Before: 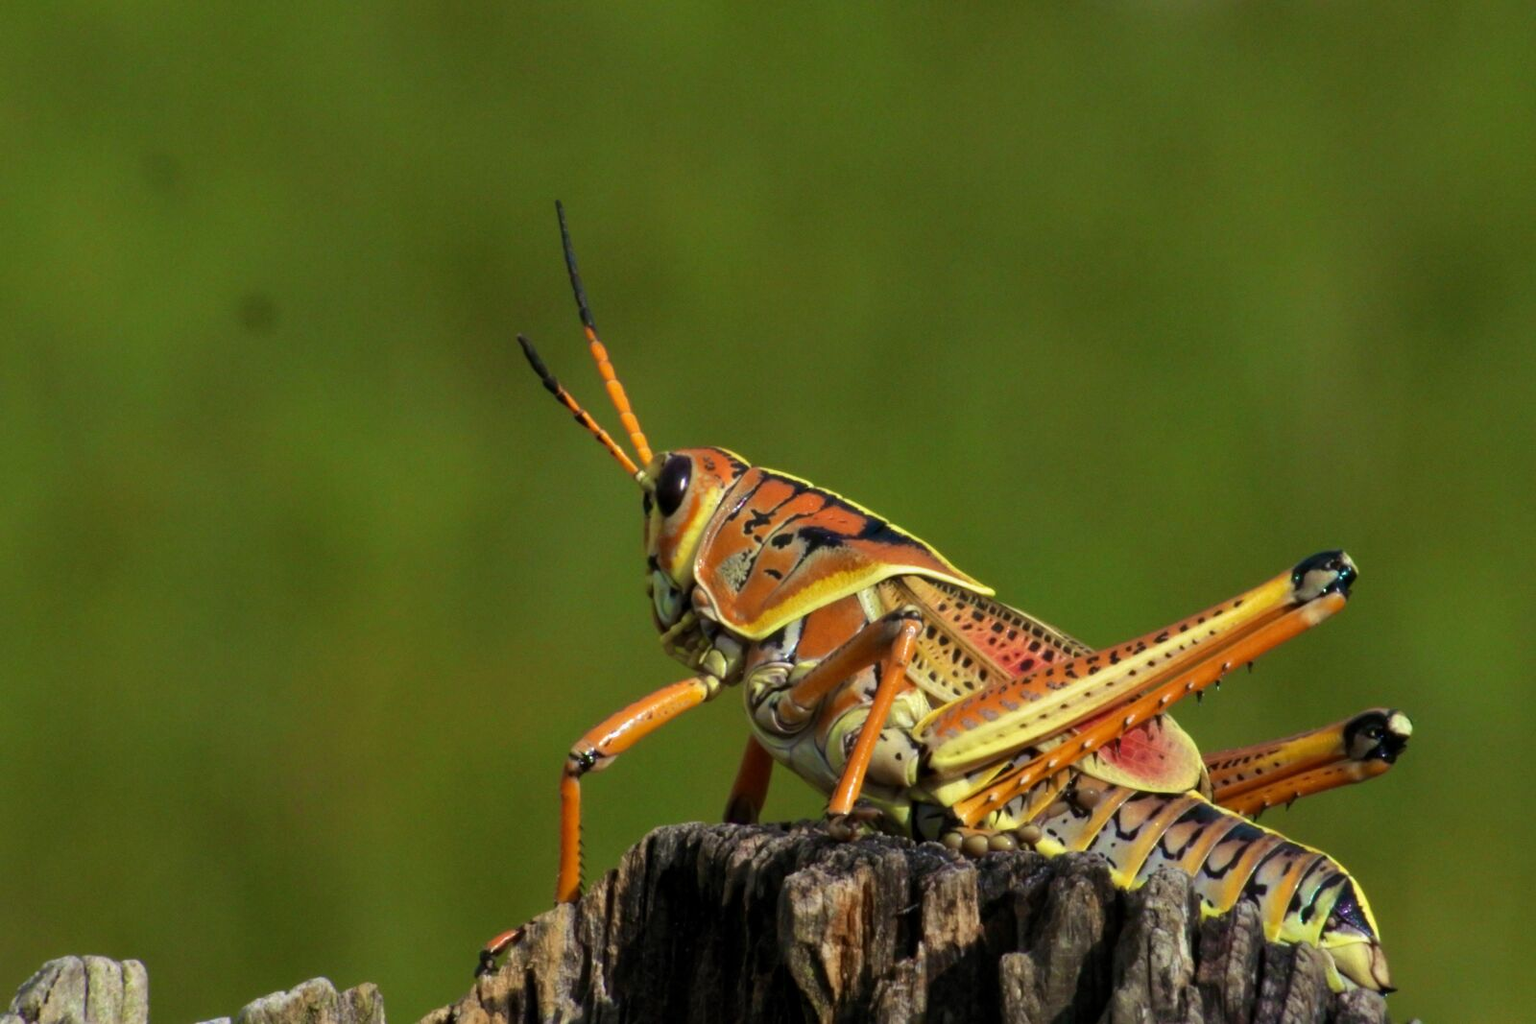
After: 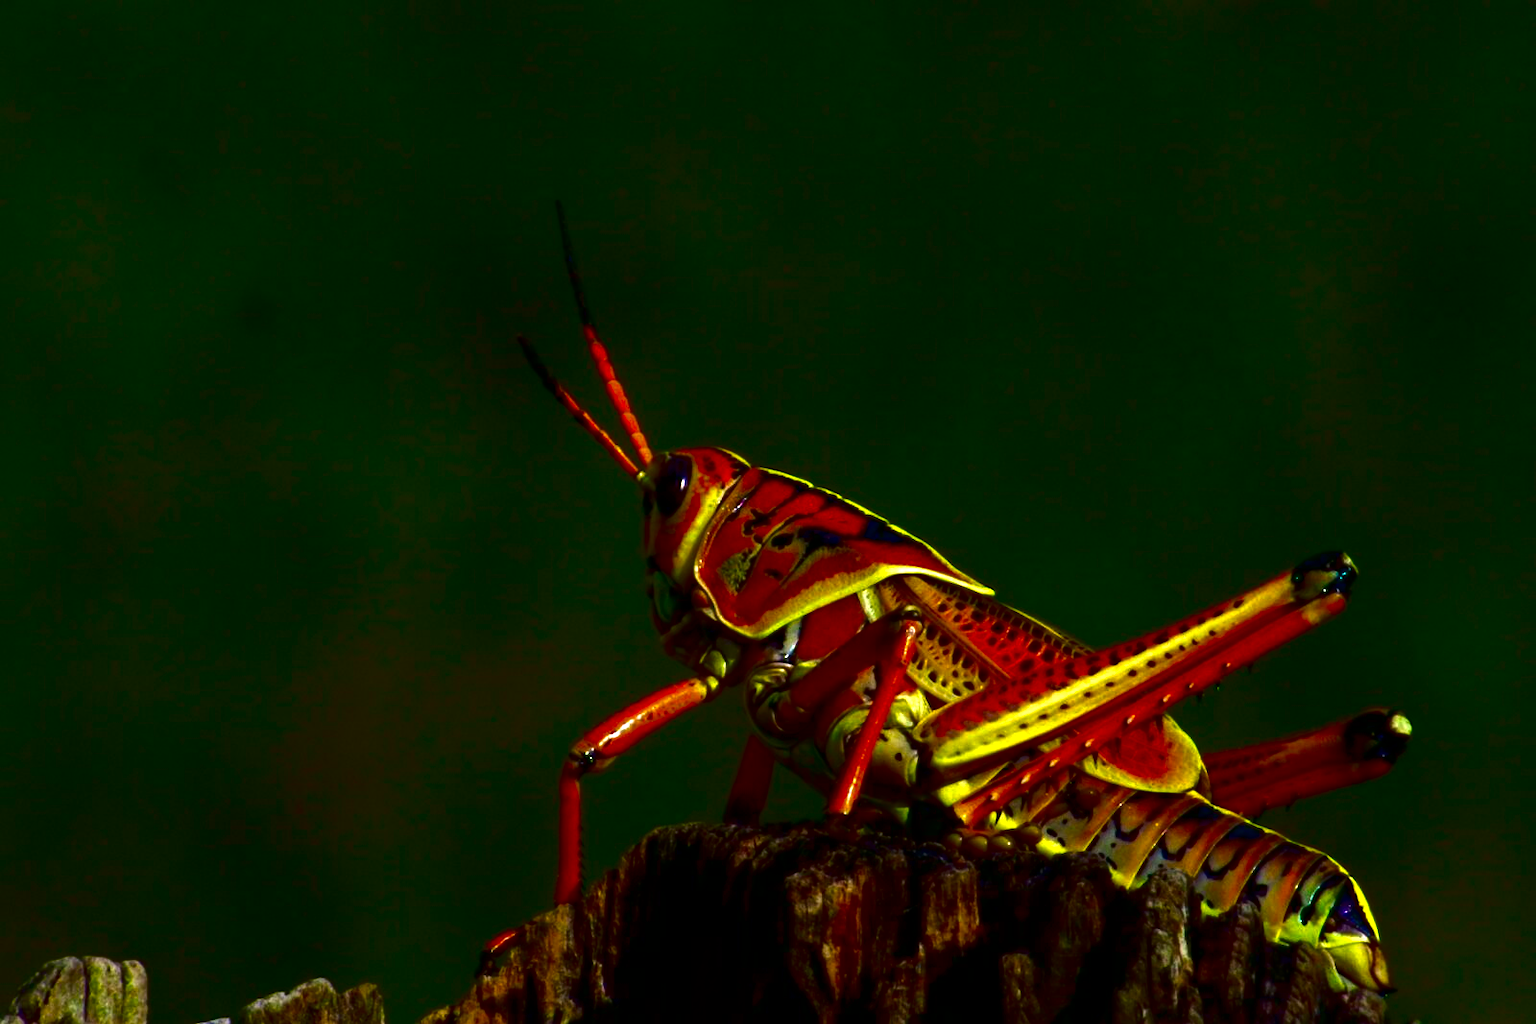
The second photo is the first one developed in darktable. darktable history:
tone equalizer: -8 EV -0.414 EV, -7 EV -0.355 EV, -6 EV -0.309 EV, -5 EV -0.243 EV, -3 EV 0.204 EV, -2 EV 0.312 EV, -1 EV 0.391 EV, +0 EV 0.389 EV, mask exposure compensation -0.488 EV
contrast brightness saturation: brightness -0.986, saturation 1
